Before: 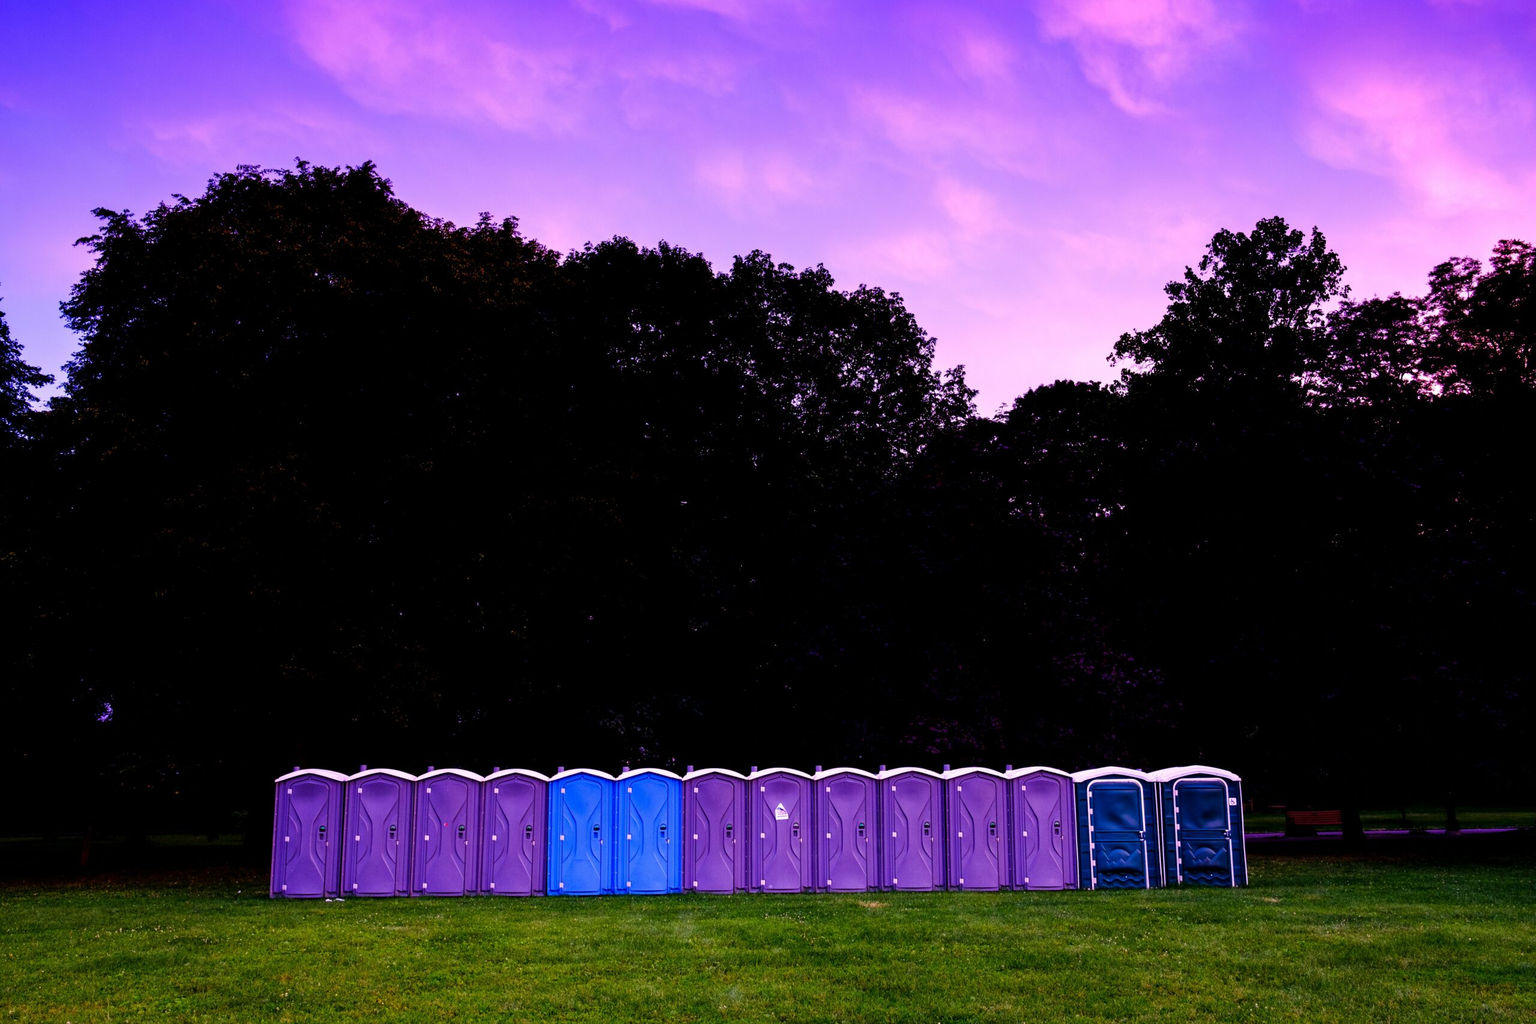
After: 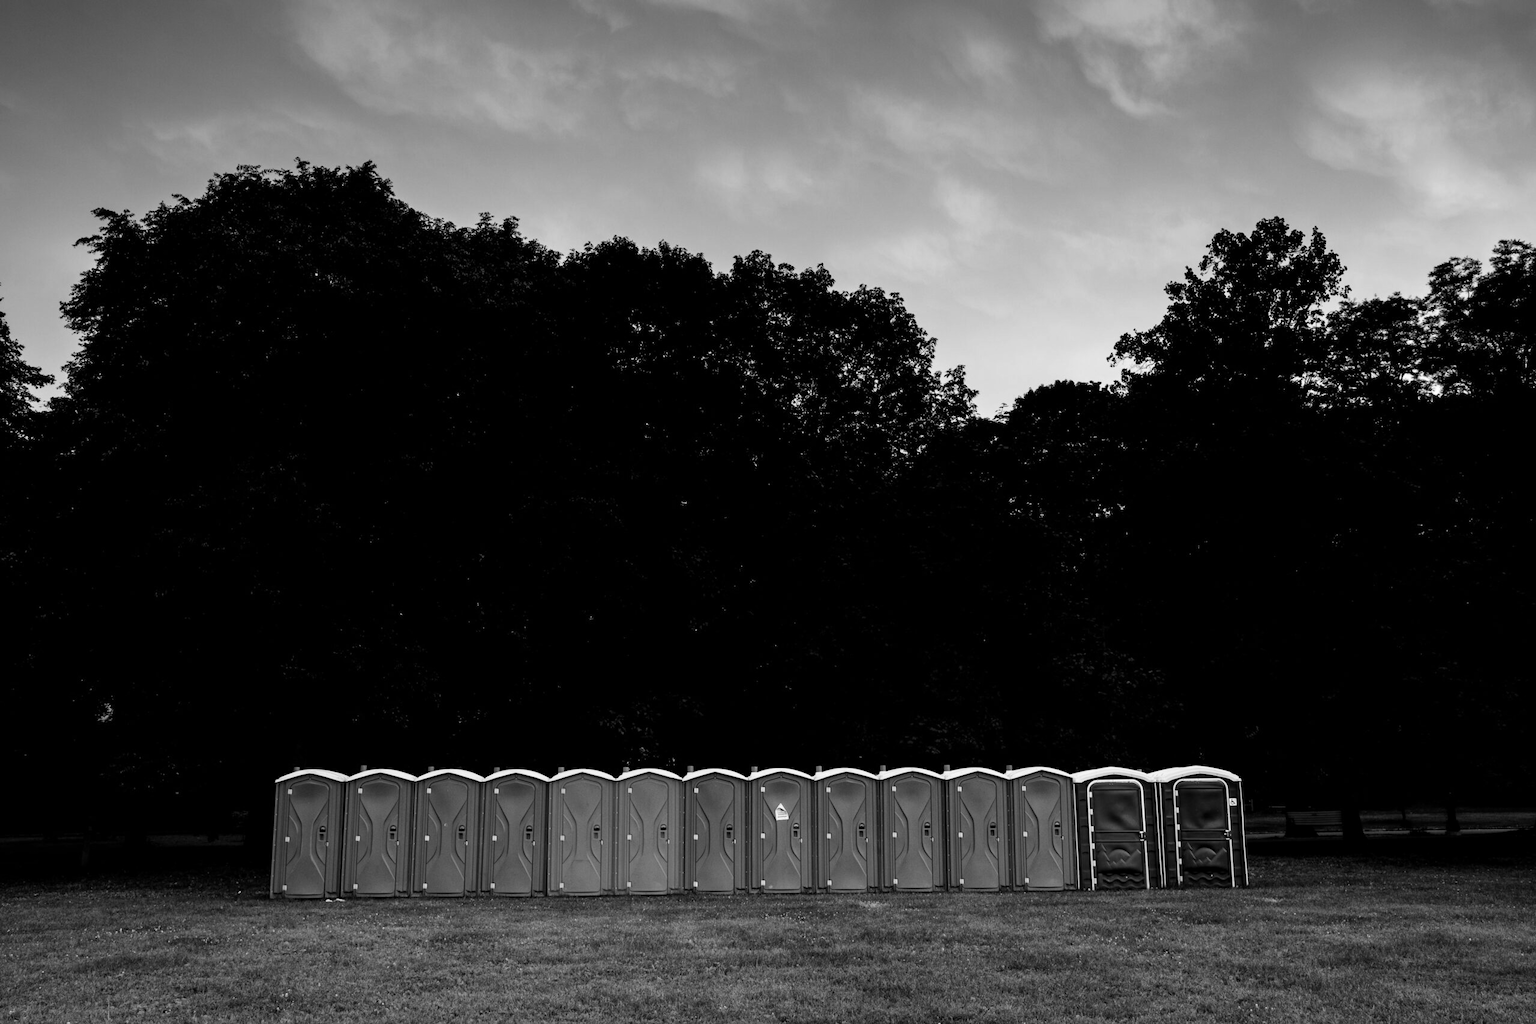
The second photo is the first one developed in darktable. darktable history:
color correction: highlights a* 3.22, highlights b* 1.93, saturation 1.19
monochrome: on, module defaults
local contrast: mode bilateral grid, contrast 10, coarseness 25, detail 115%, midtone range 0.2
